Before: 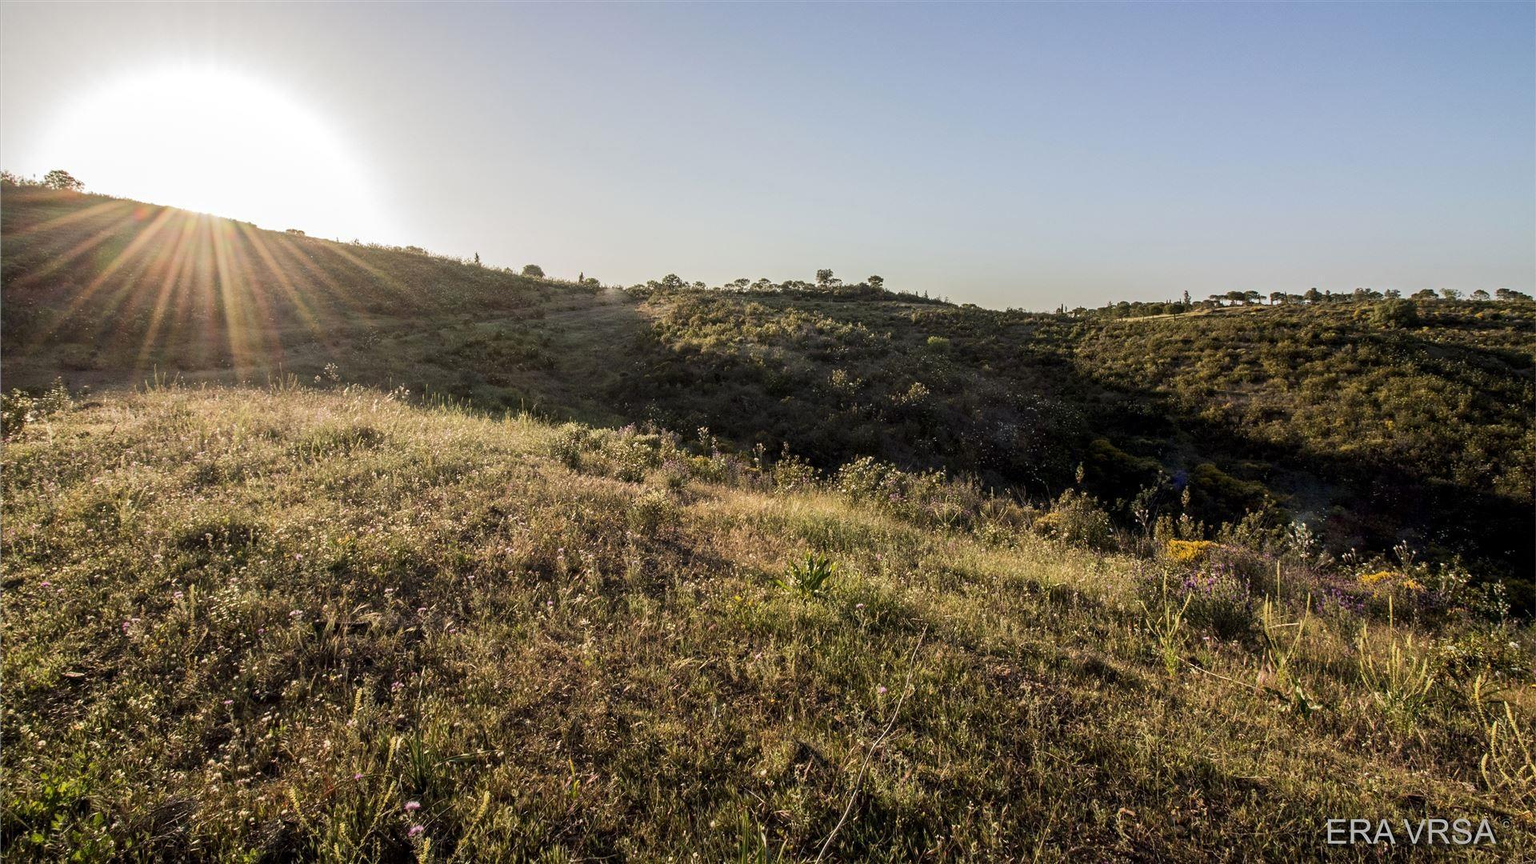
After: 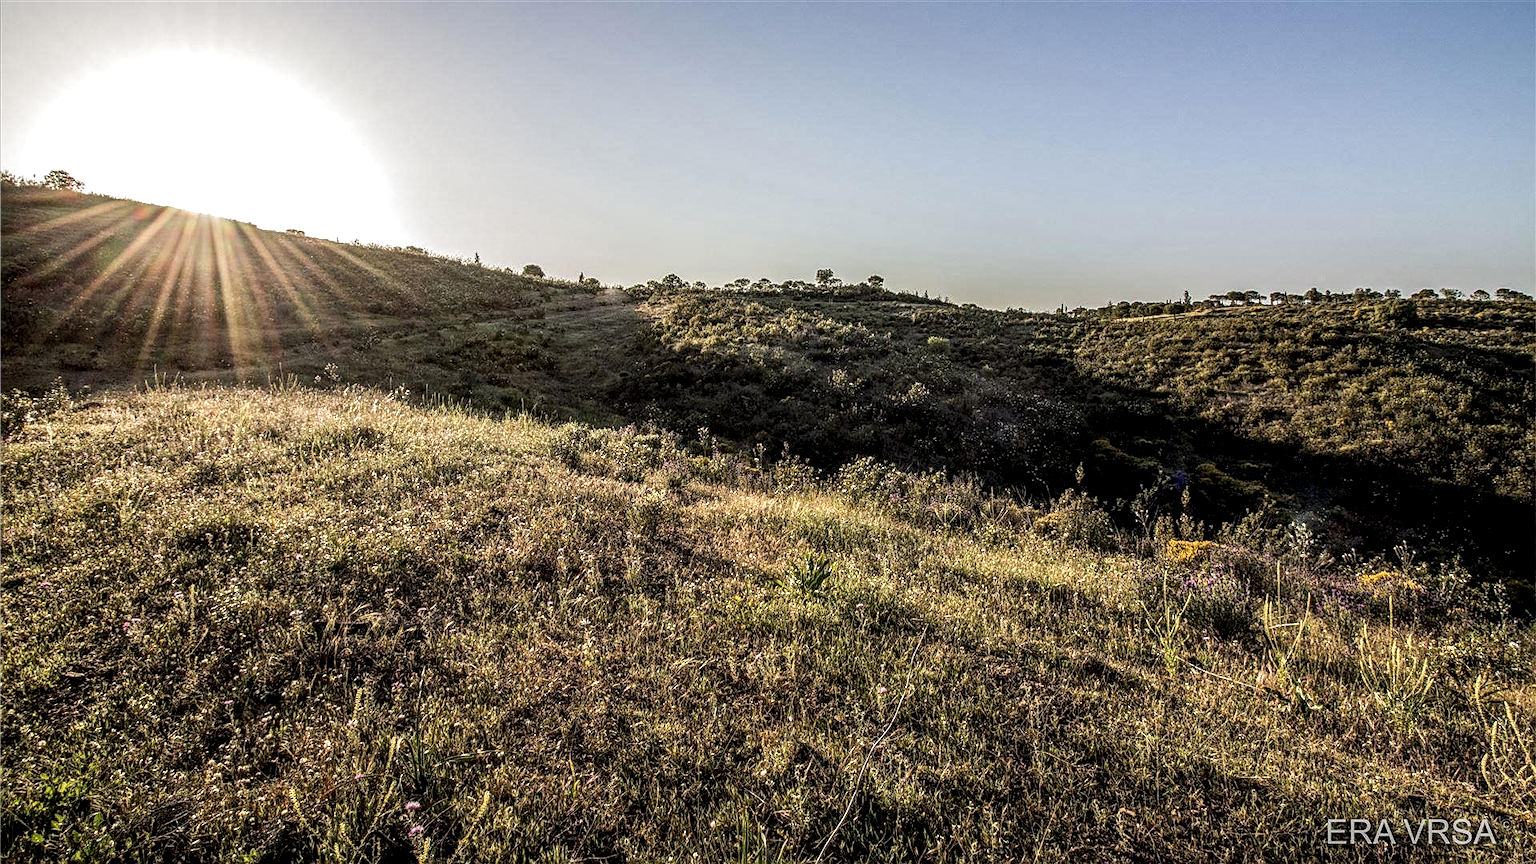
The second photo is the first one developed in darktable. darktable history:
sharpen: on, module defaults
local contrast: highlights 0%, shadows 0%, detail 182%
